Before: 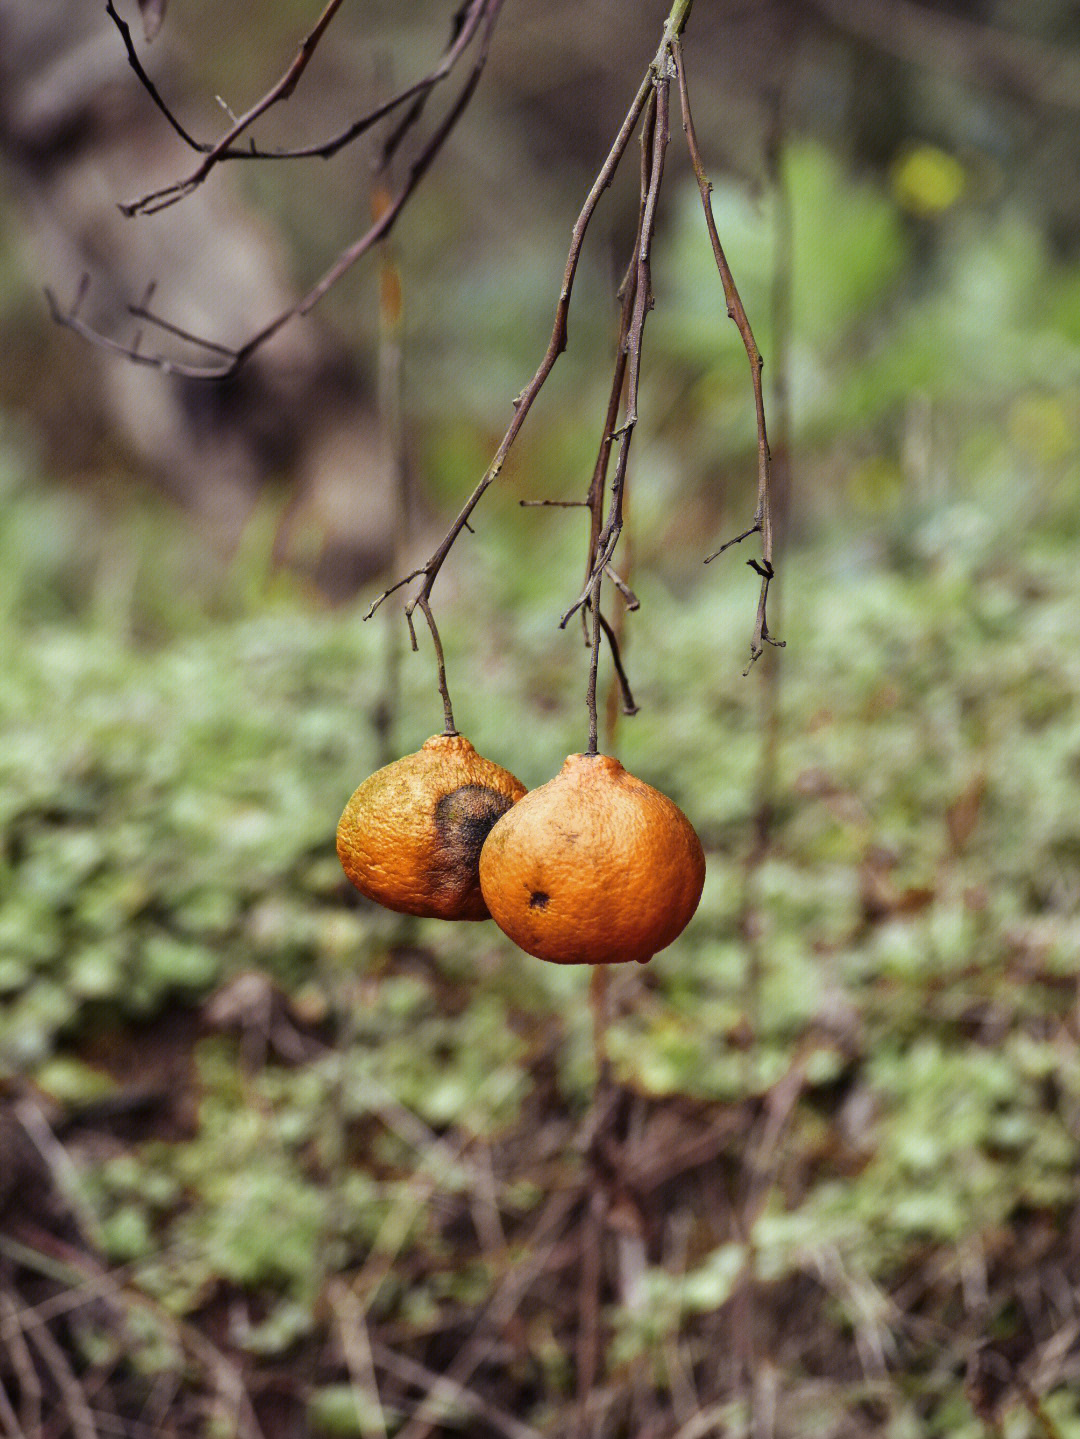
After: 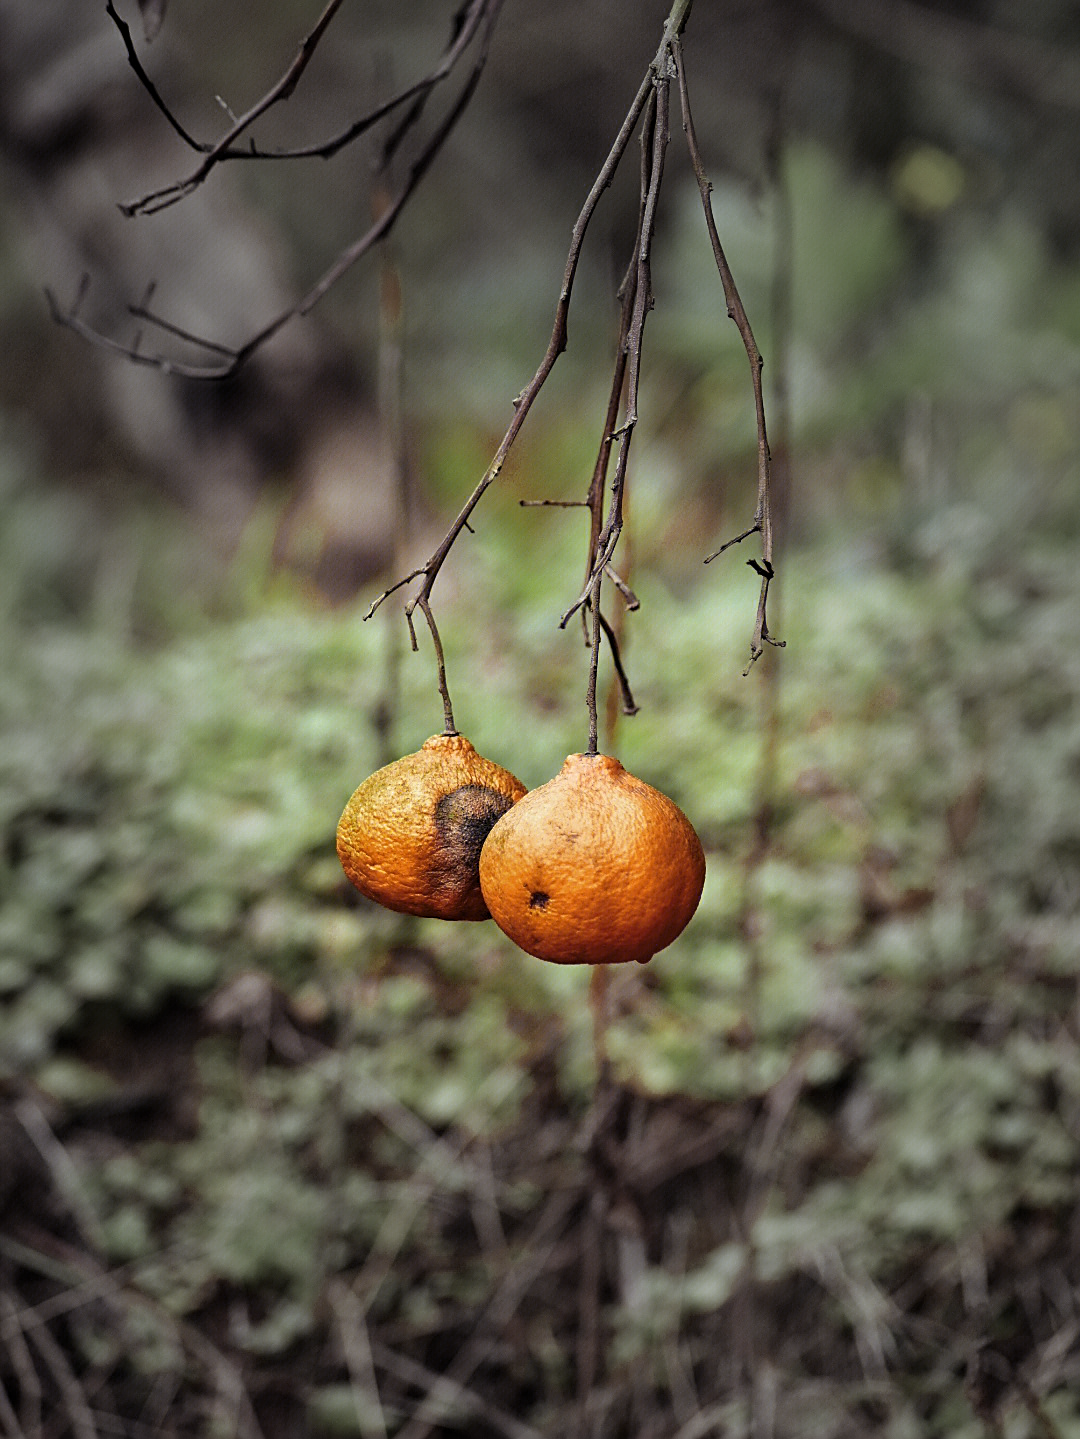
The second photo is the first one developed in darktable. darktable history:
vignetting: fall-off start 30.79%, fall-off radius 35.44%
sharpen: on, module defaults
levels: levels [0.016, 0.5, 0.996]
